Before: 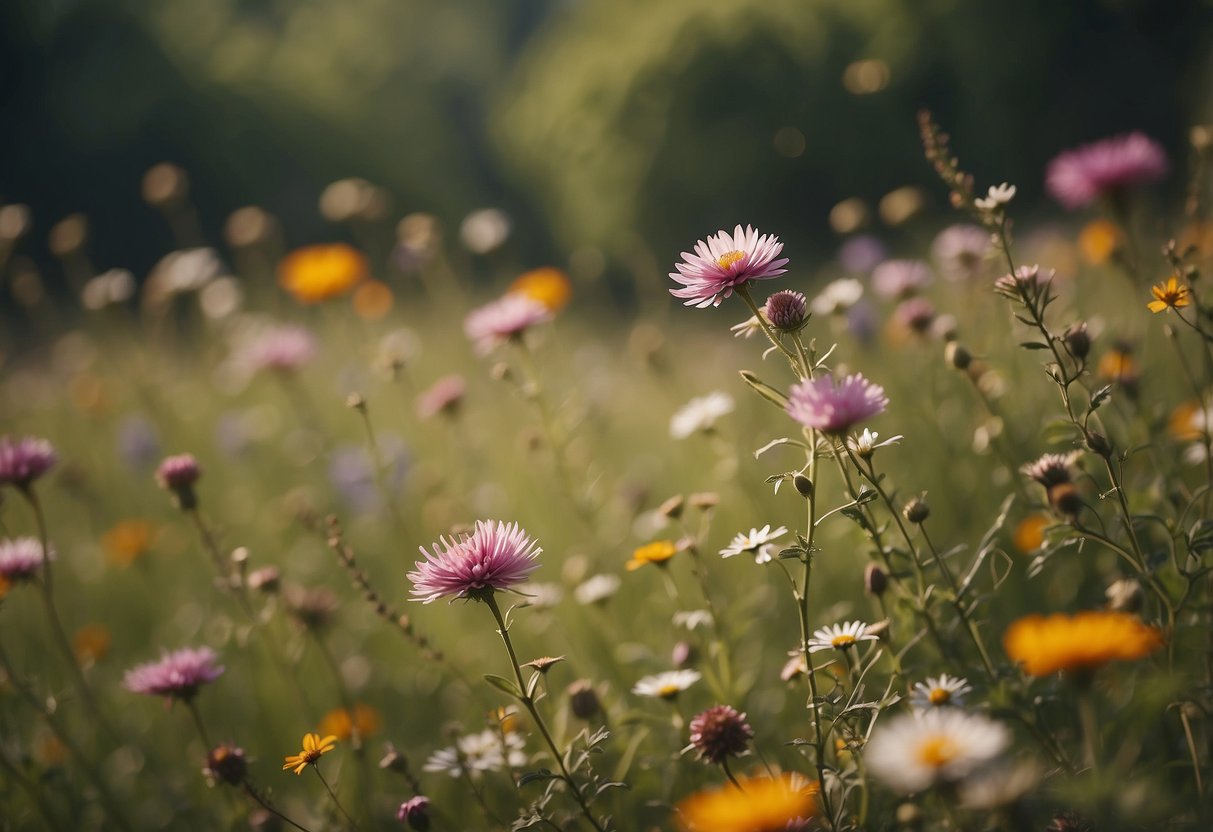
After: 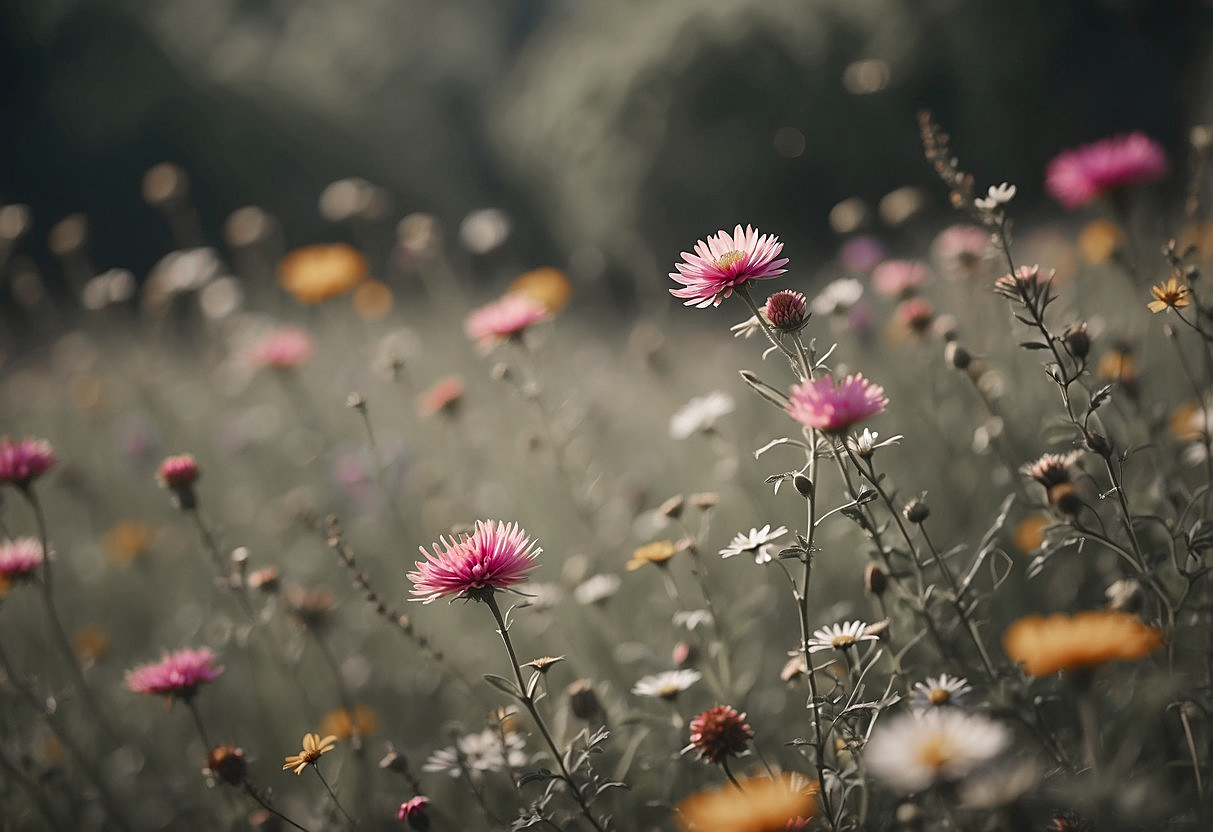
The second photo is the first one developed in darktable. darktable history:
color zones: curves: ch1 [(0, 0.708) (0.088, 0.648) (0.245, 0.187) (0.429, 0.326) (0.571, 0.498) (0.714, 0.5) (0.857, 0.5) (1, 0.708)]
sharpen: on, module defaults
